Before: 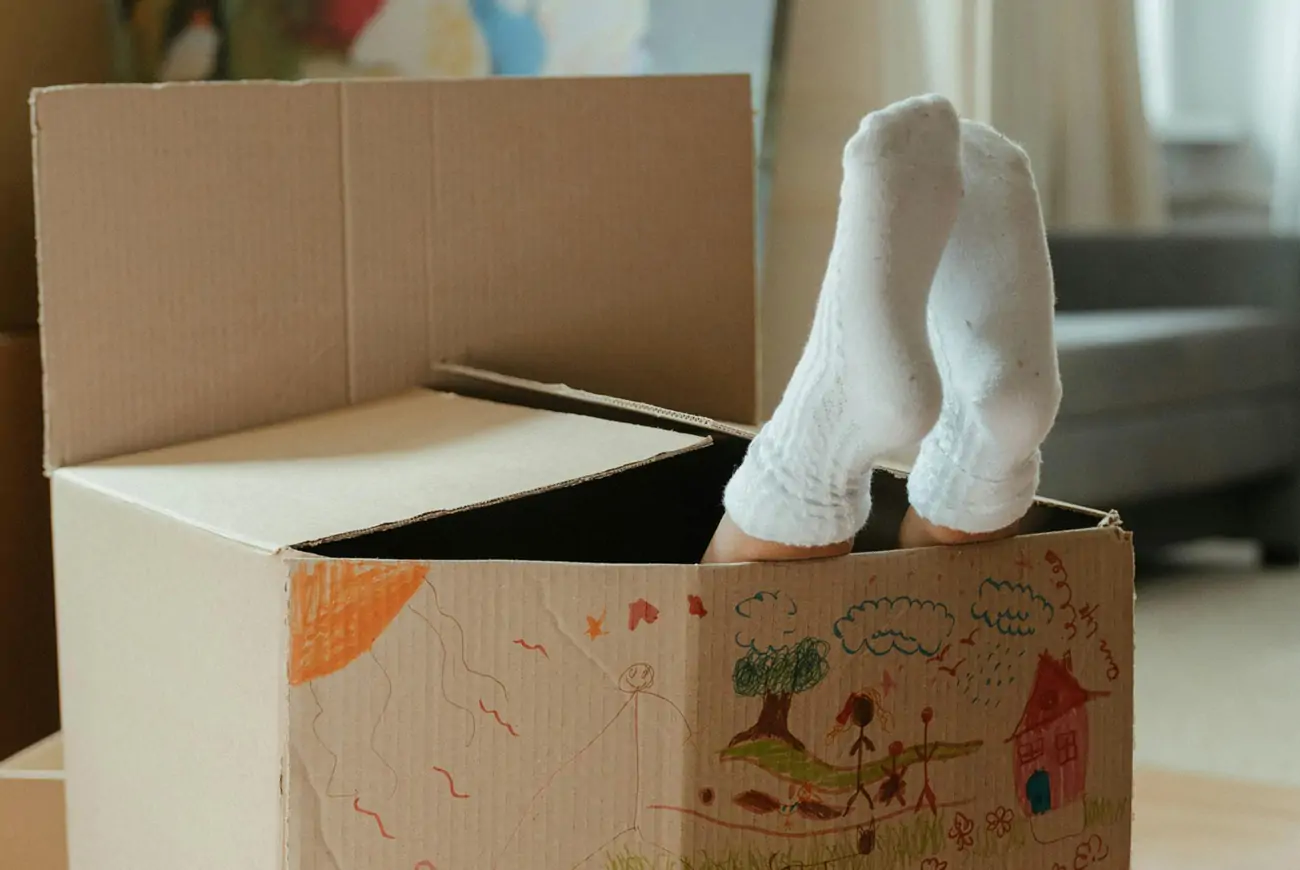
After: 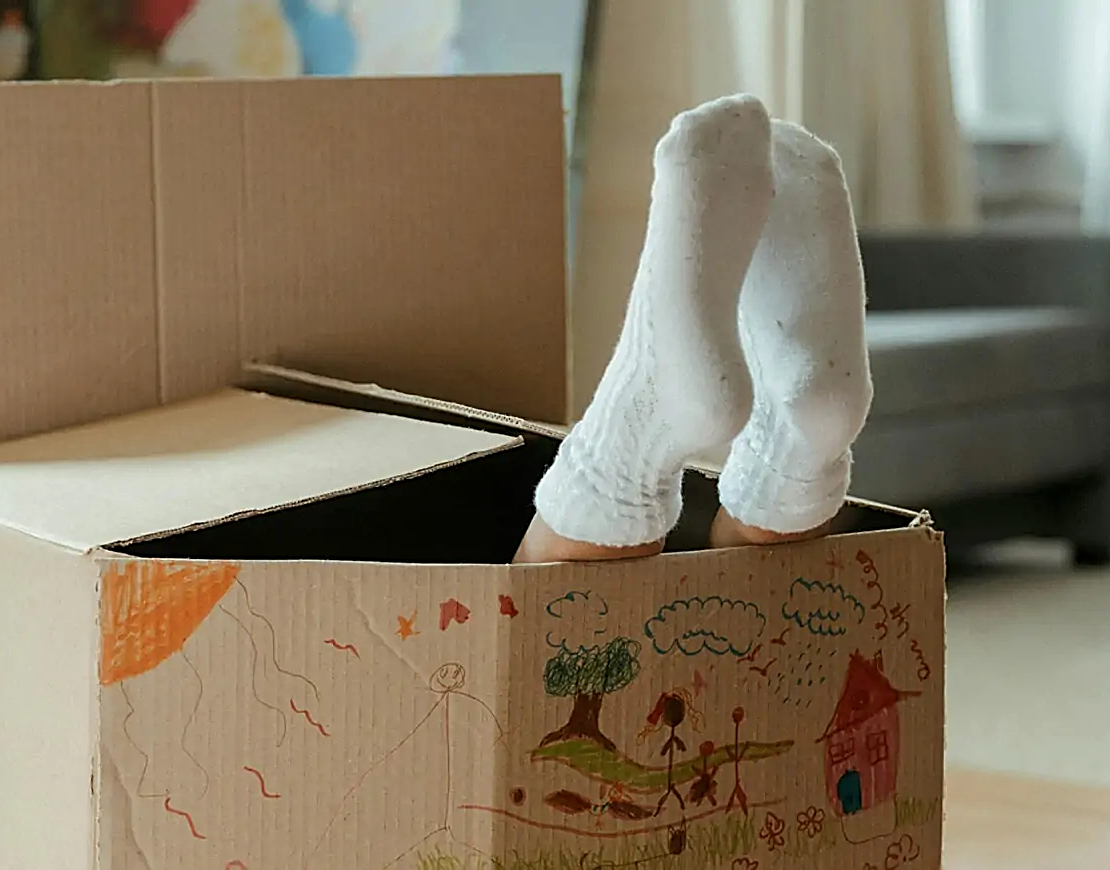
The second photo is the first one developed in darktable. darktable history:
local contrast: highlights 100%, shadows 100%, detail 120%, midtone range 0.2
sharpen: amount 0.75
crop and rotate: left 14.584%
